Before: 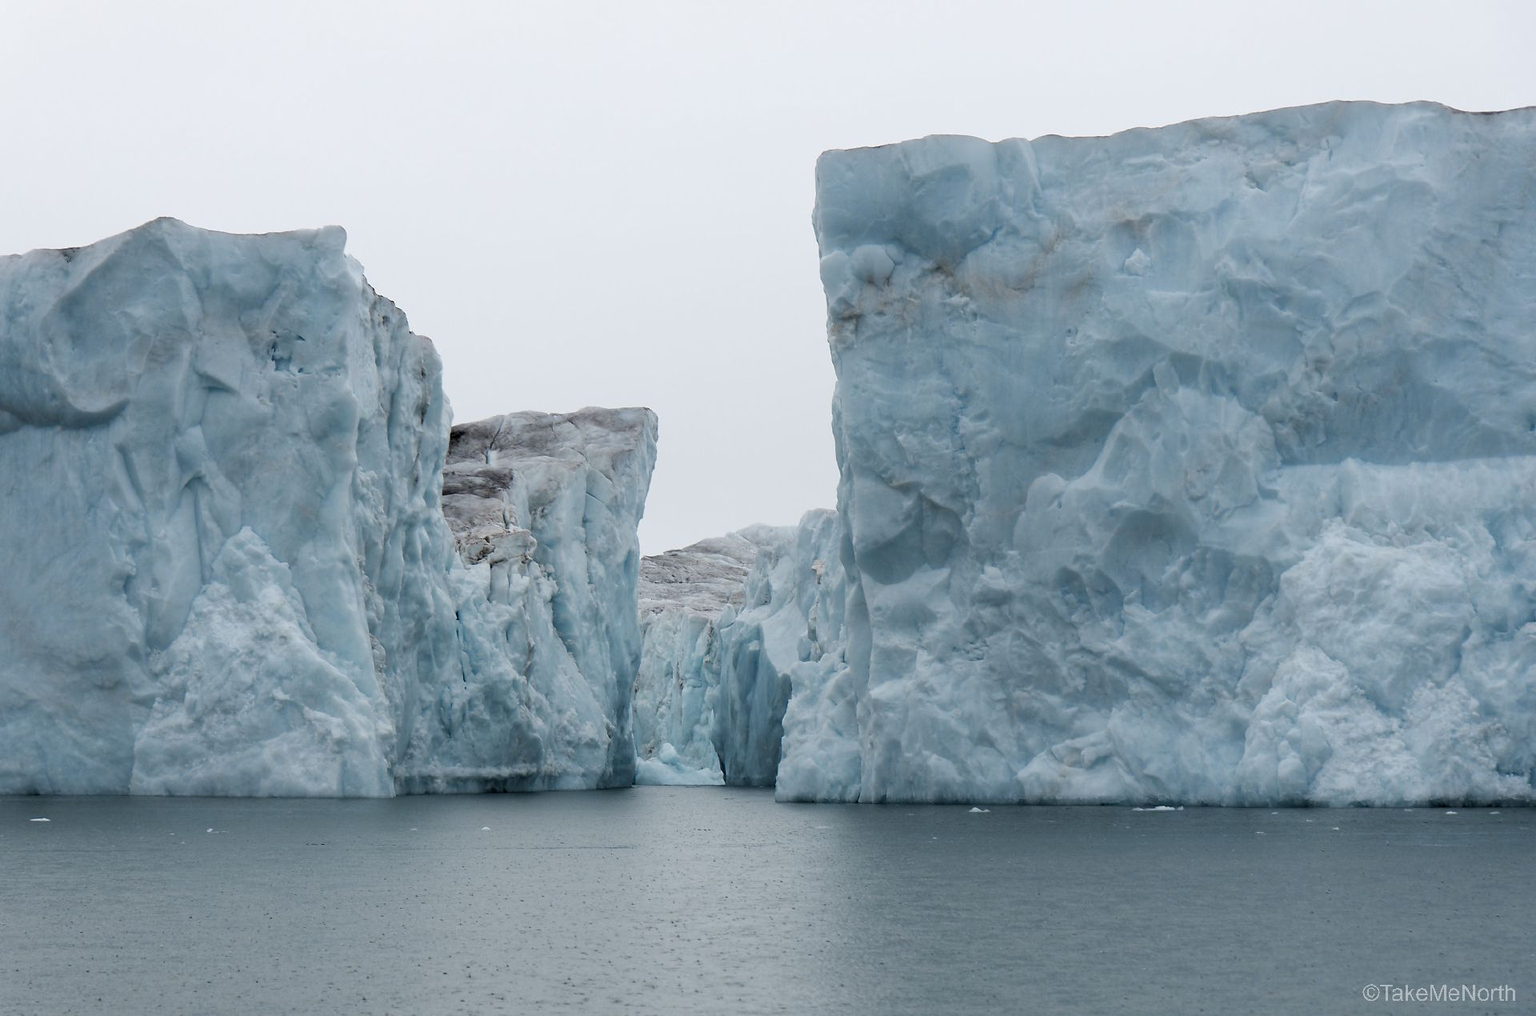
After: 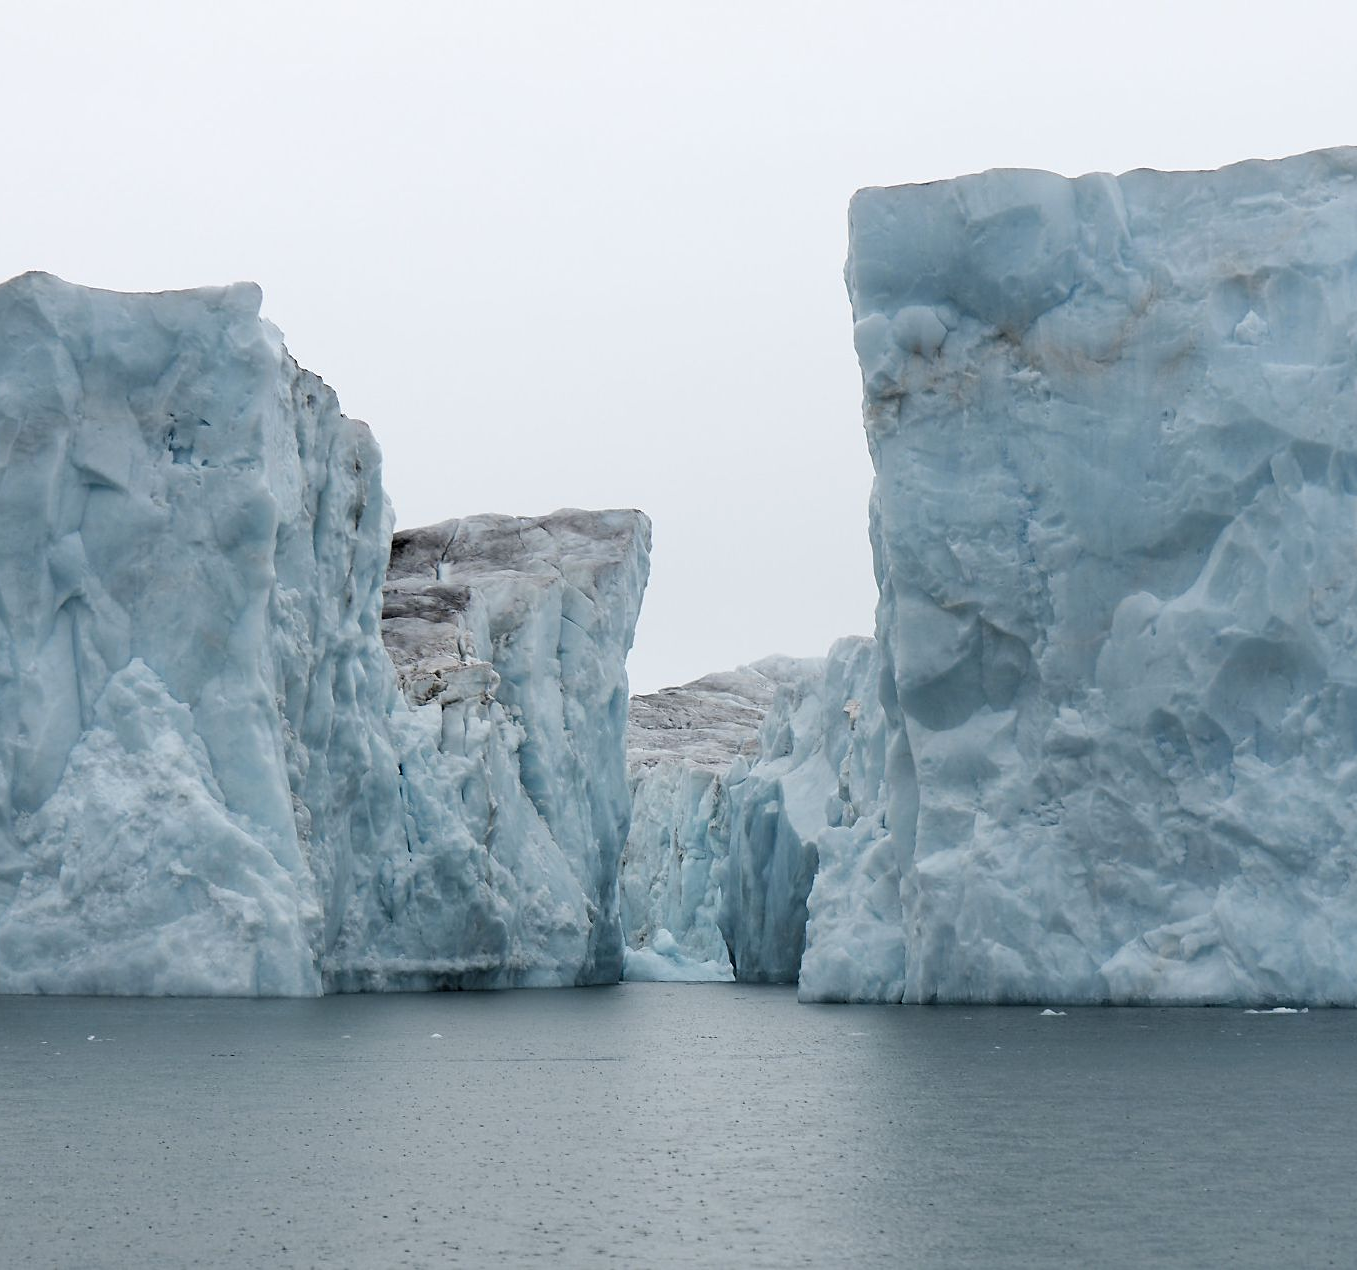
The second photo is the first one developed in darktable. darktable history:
sharpen: amount 0.203
crop and rotate: left 8.958%, right 20.349%
exposure: black level correction -0.001, exposure 0.08 EV, compensate exposure bias true, compensate highlight preservation false
